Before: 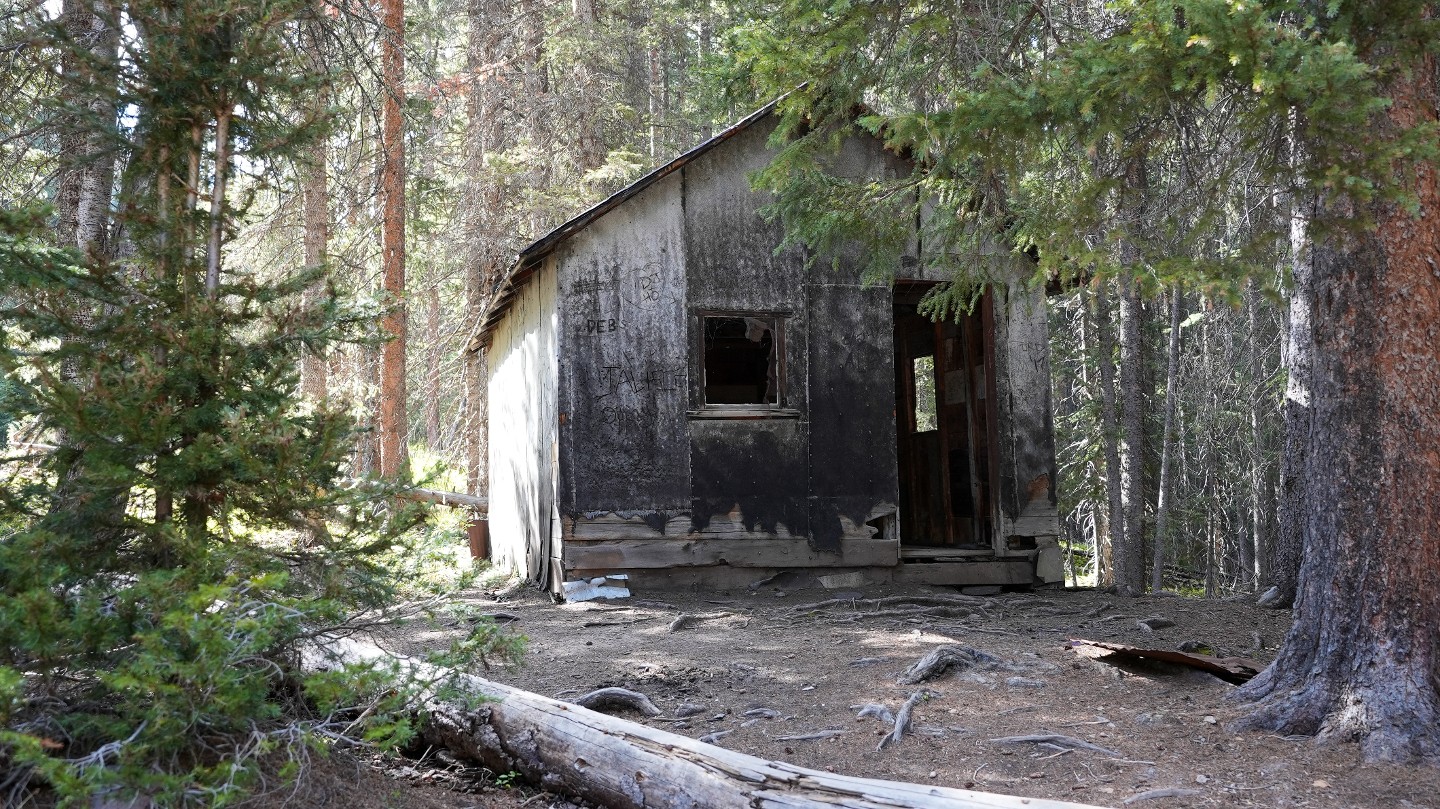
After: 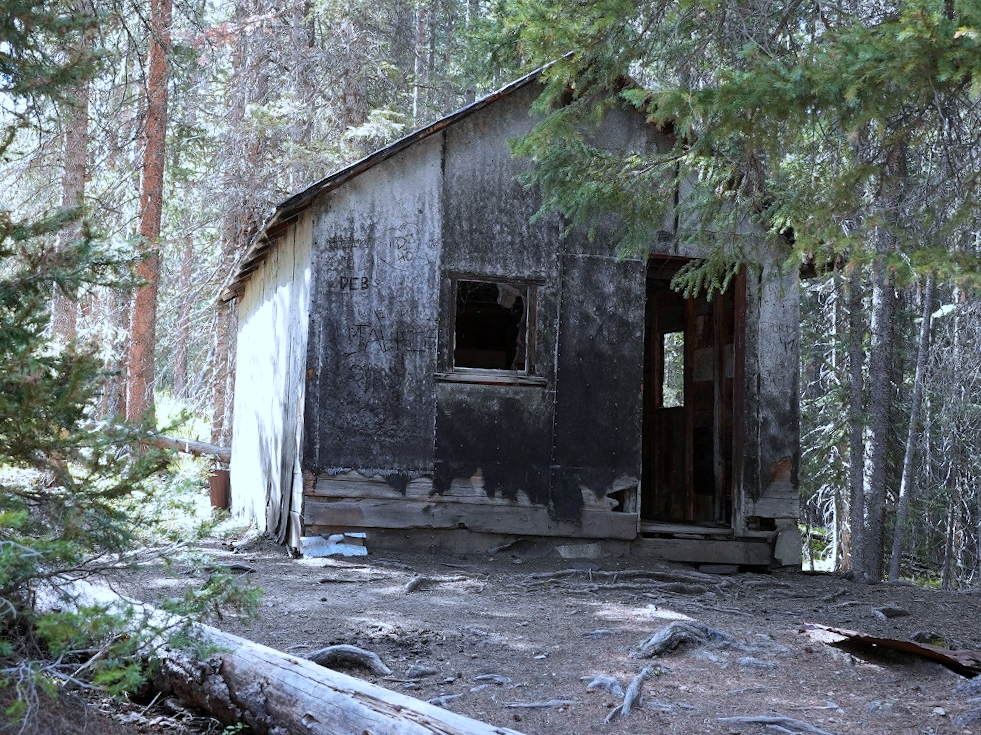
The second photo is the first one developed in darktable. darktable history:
color correction: highlights a* -2.24, highlights b* -18.1
crop and rotate: angle -3.27°, left 14.277%, top 0.028%, right 10.766%, bottom 0.028%
white balance: emerald 1
